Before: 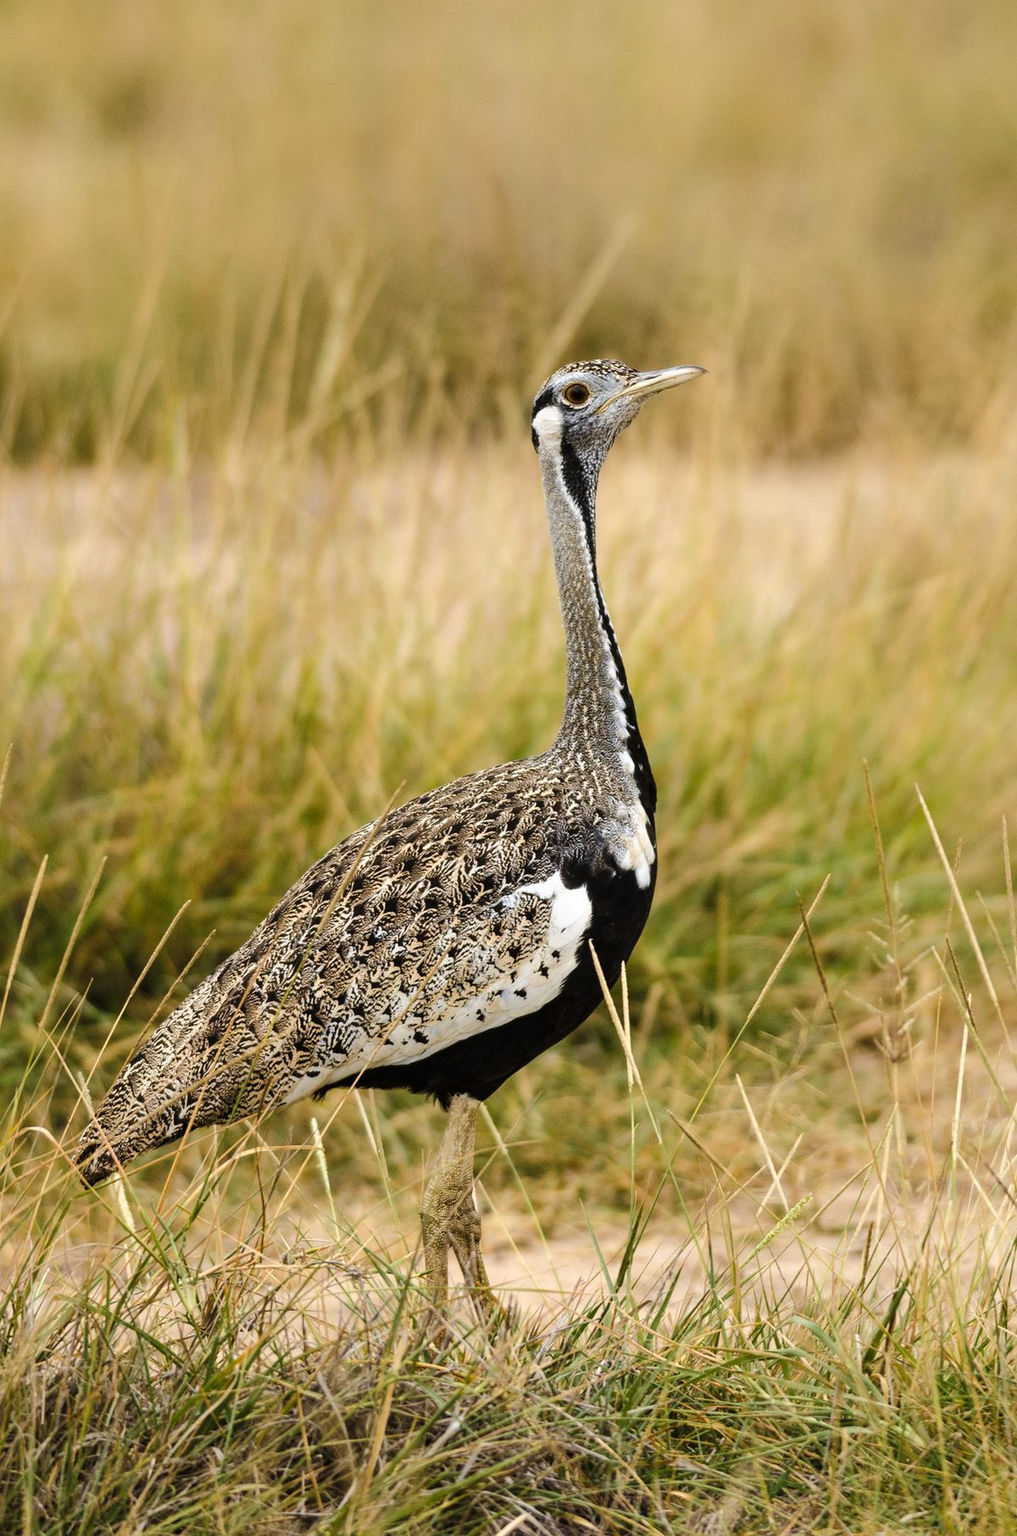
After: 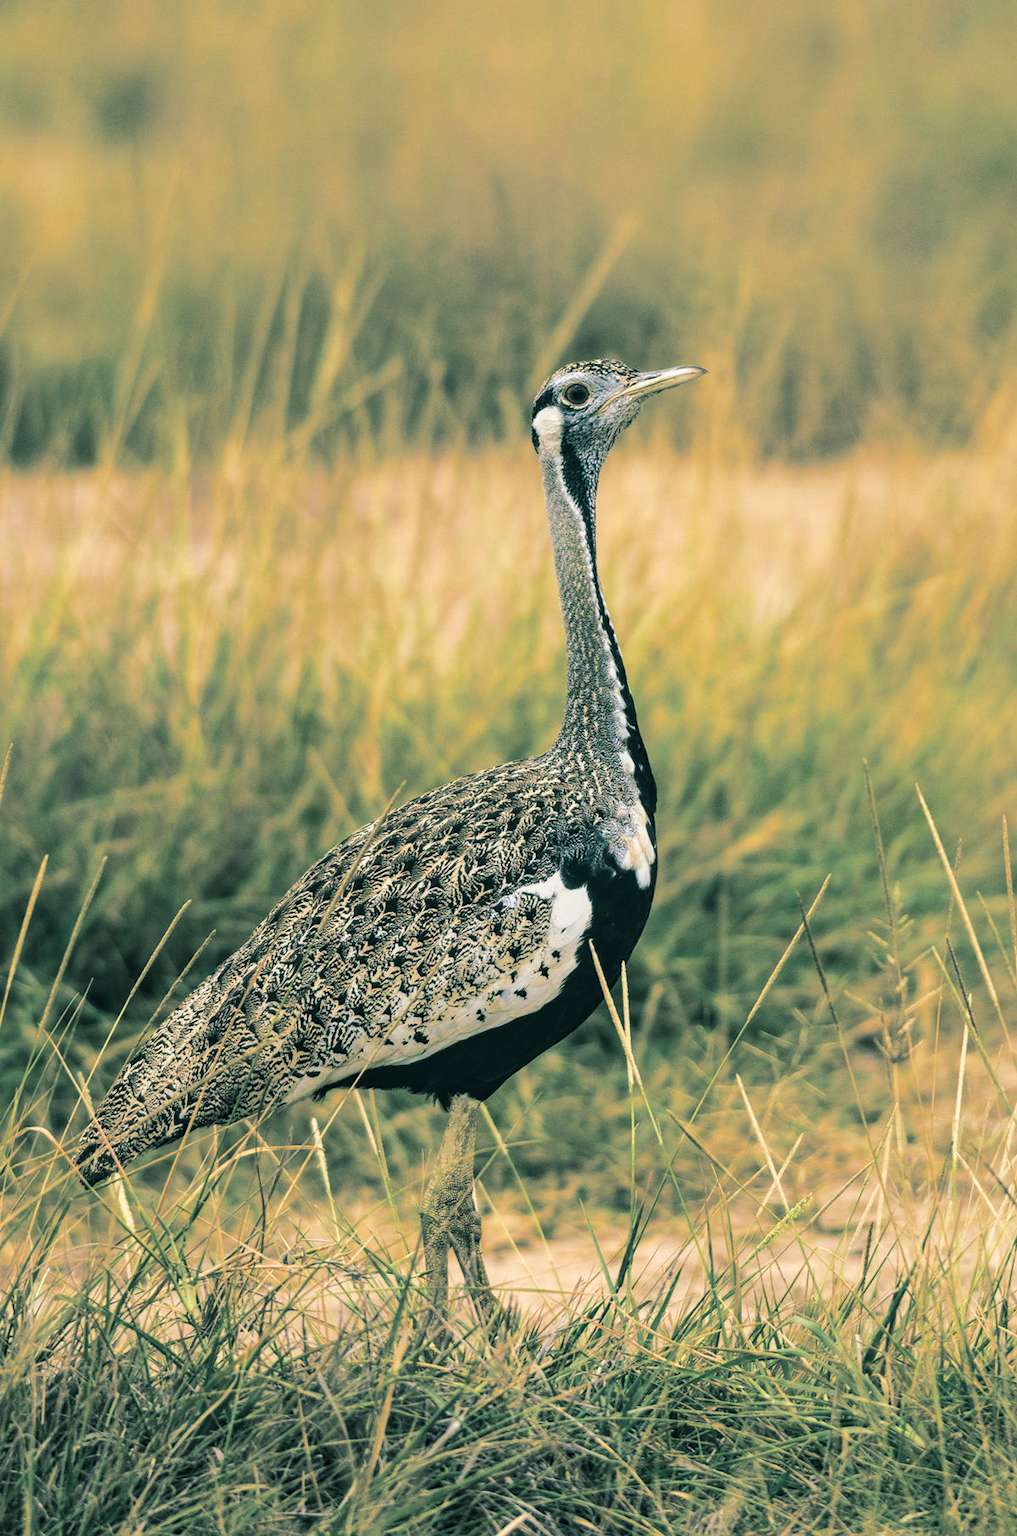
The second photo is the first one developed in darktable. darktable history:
local contrast: detail 110%
split-toning: shadows › hue 186.43°, highlights › hue 49.29°, compress 30.29%
velvia: strength 36.57%
